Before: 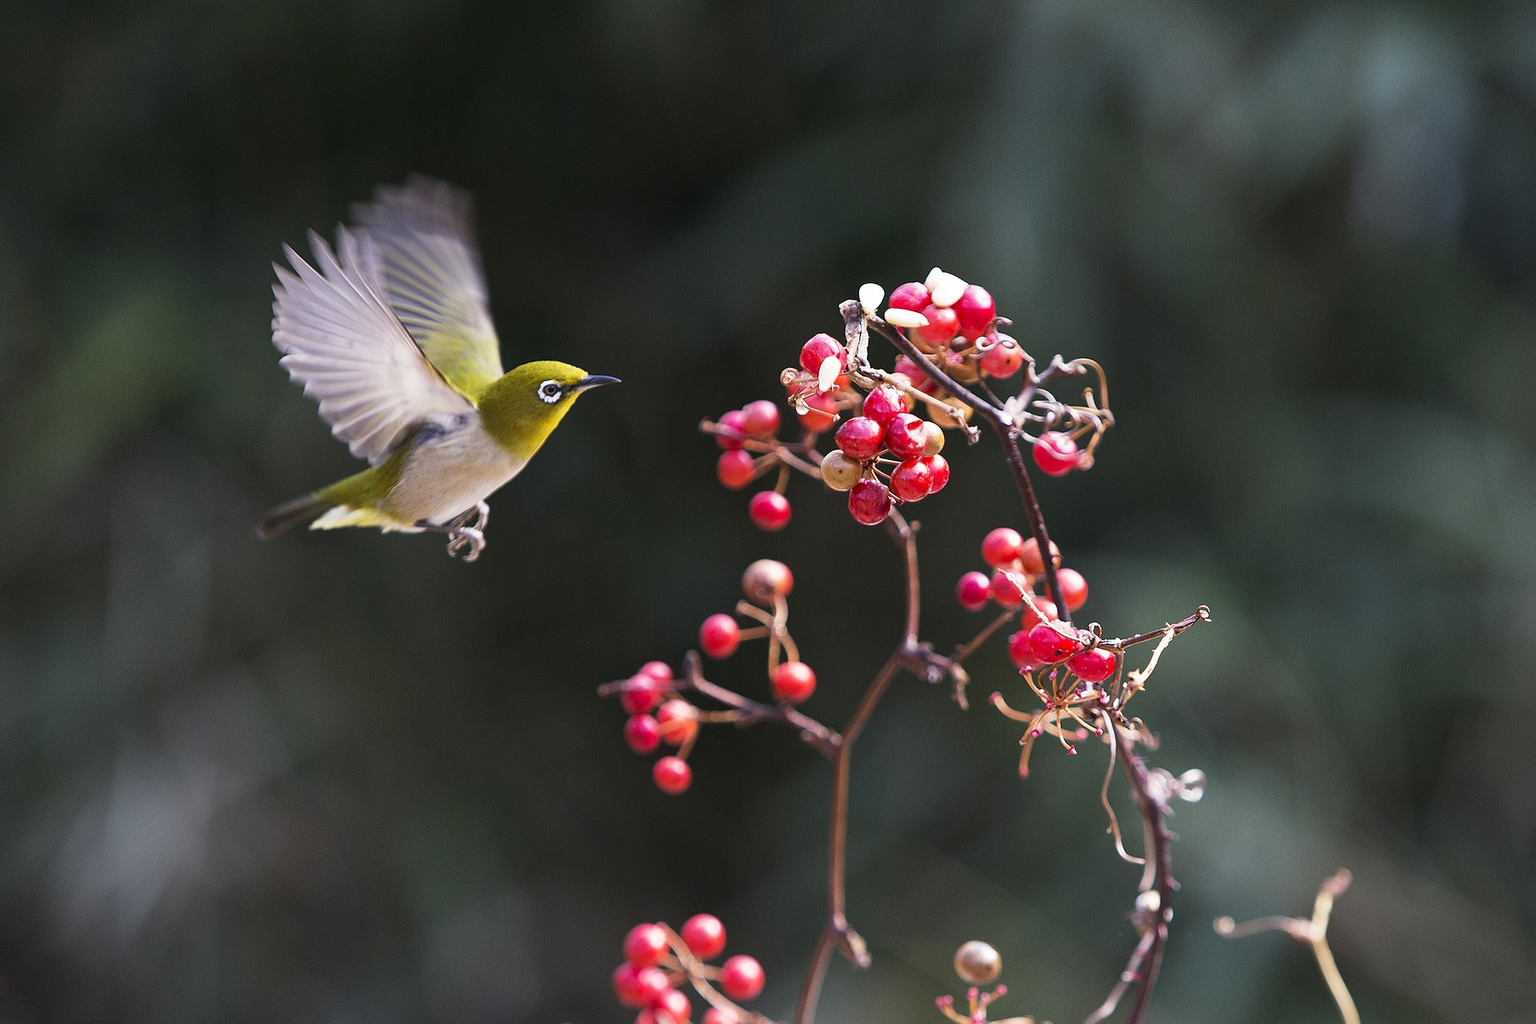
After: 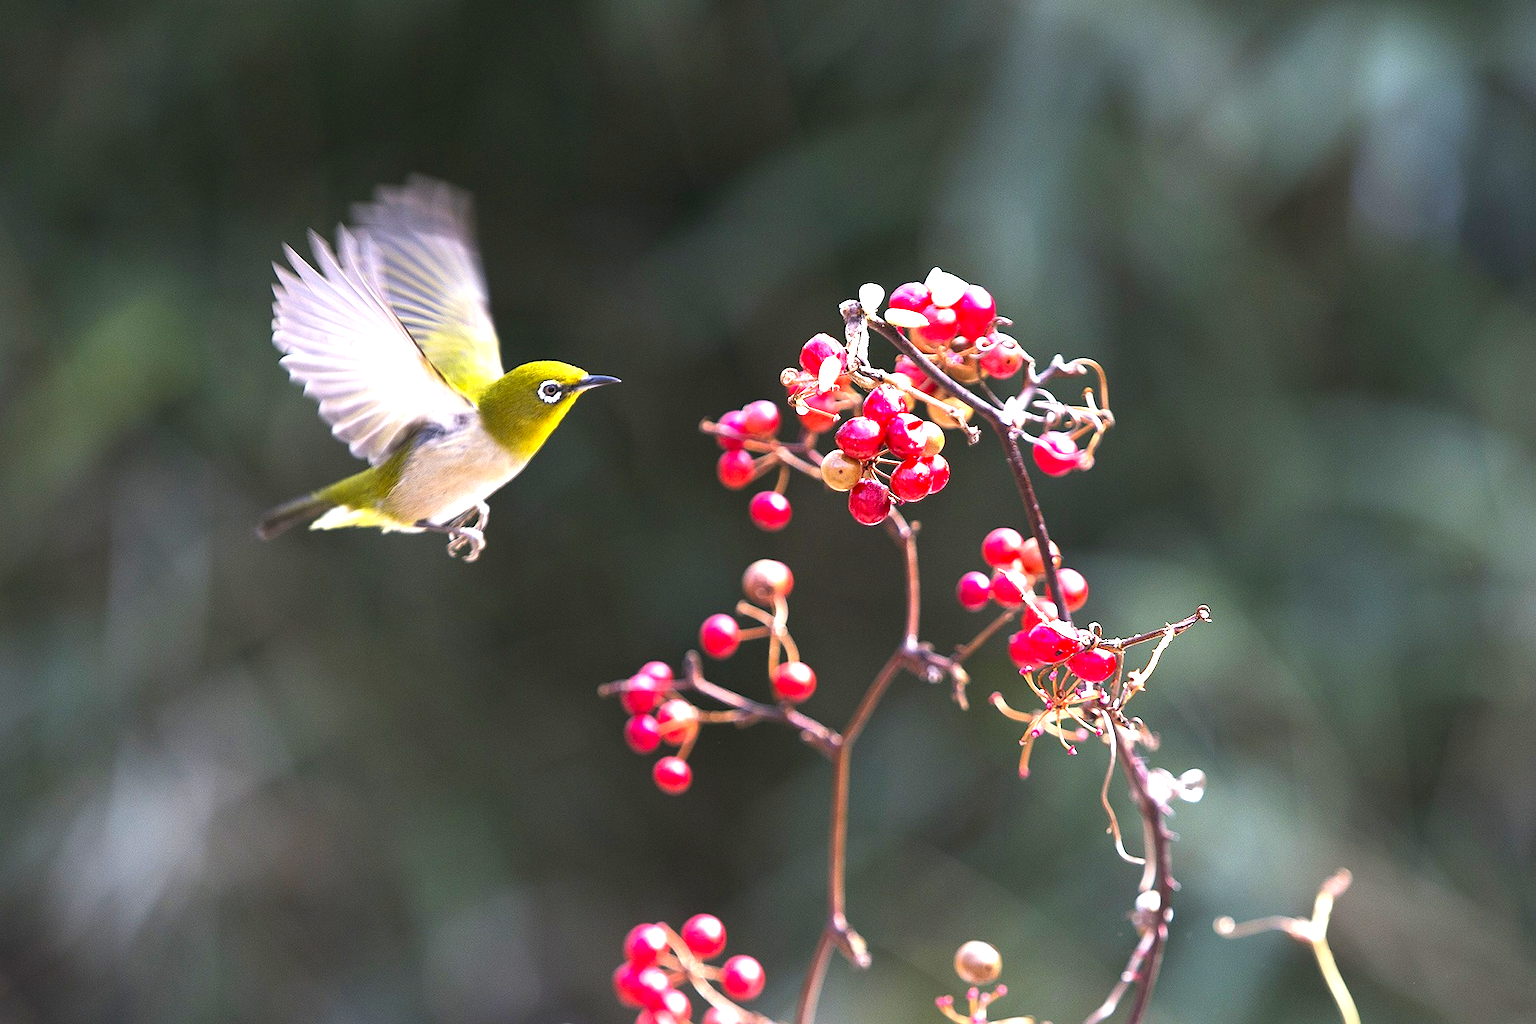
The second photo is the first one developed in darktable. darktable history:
contrast brightness saturation: contrast 0.04, saturation 0.16
exposure: black level correction 0, exposure 1.1 EV, compensate exposure bias true, compensate highlight preservation false
